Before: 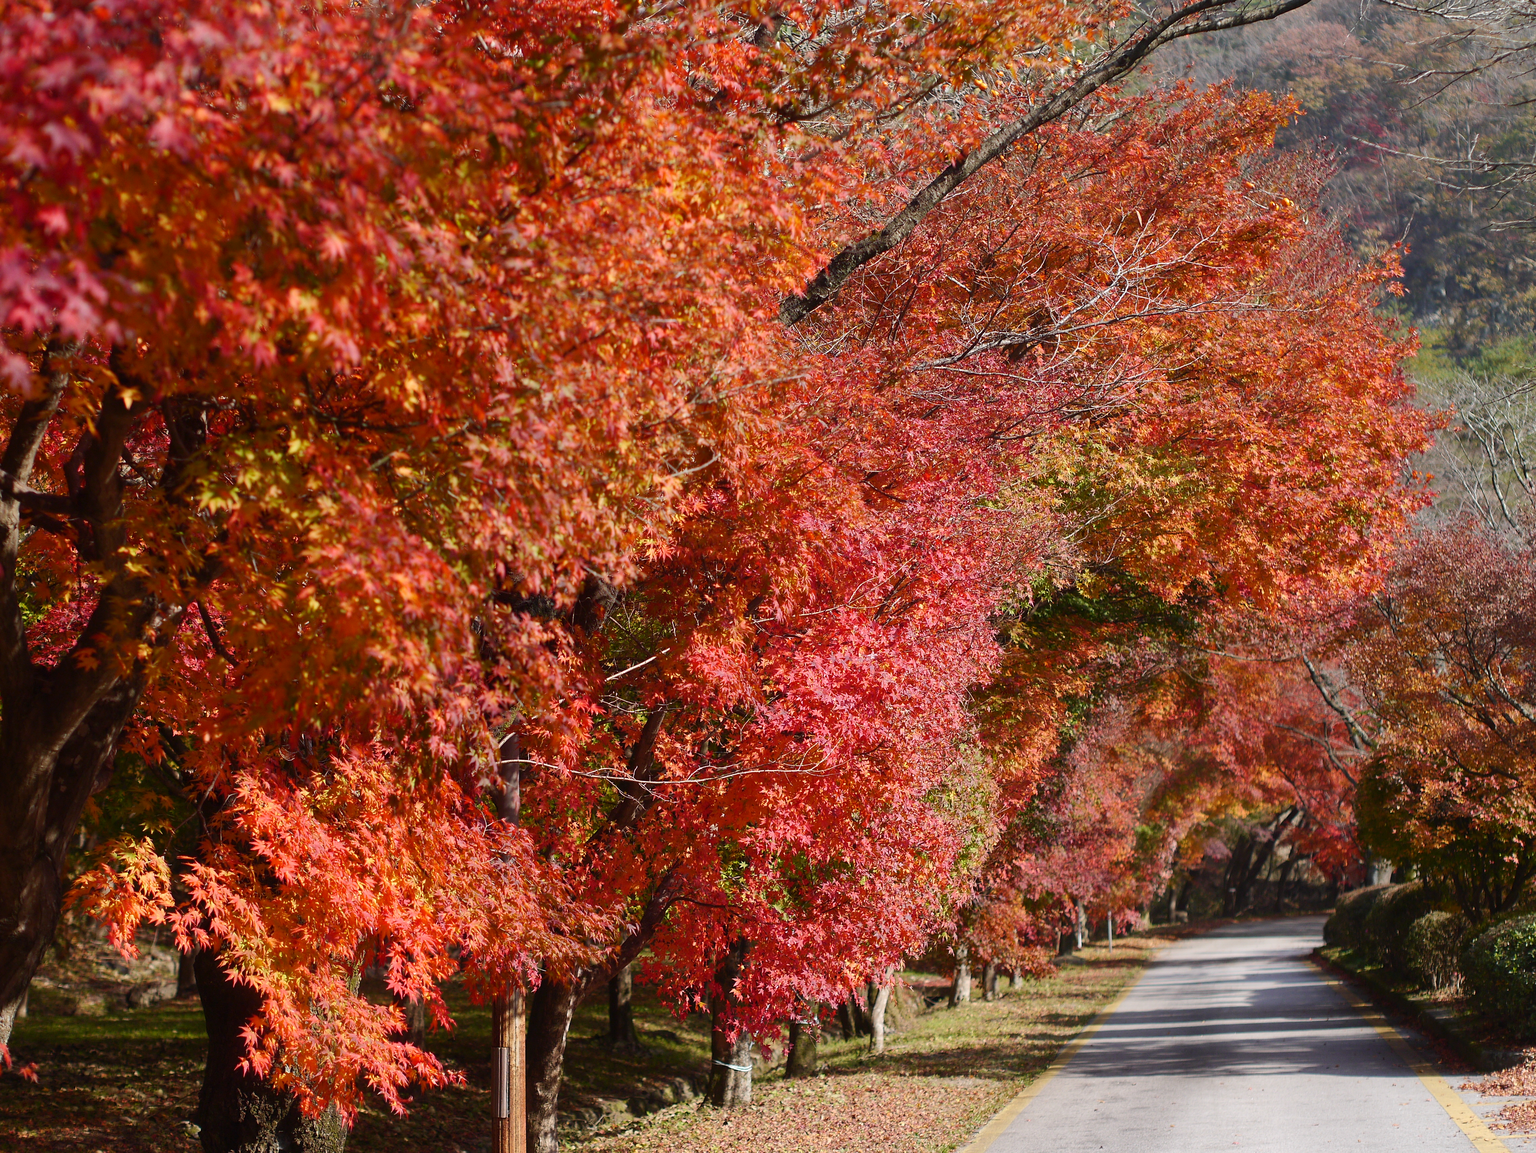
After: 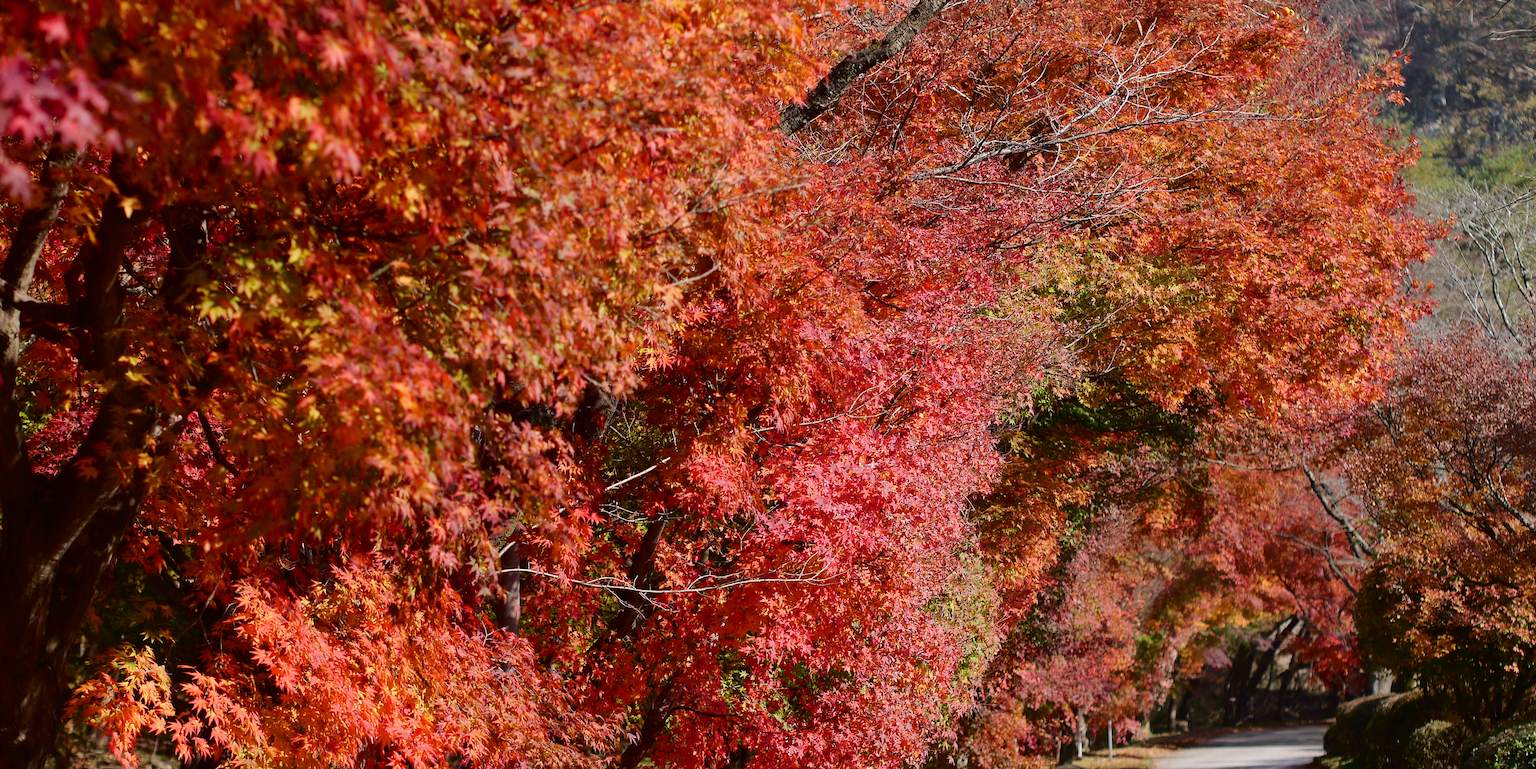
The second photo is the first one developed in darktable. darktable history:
crop: top 16.596%, bottom 16.723%
tone curve: curves: ch0 [(0, 0) (0.003, 0.008) (0.011, 0.01) (0.025, 0.012) (0.044, 0.023) (0.069, 0.033) (0.1, 0.046) (0.136, 0.075) (0.177, 0.116) (0.224, 0.171) (0.277, 0.235) (0.335, 0.312) (0.399, 0.397) (0.468, 0.466) (0.543, 0.54) (0.623, 0.62) (0.709, 0.701) (0.801, 0.782) (0.898, 0.877) (1, 1)], color space Lab, independent channels
